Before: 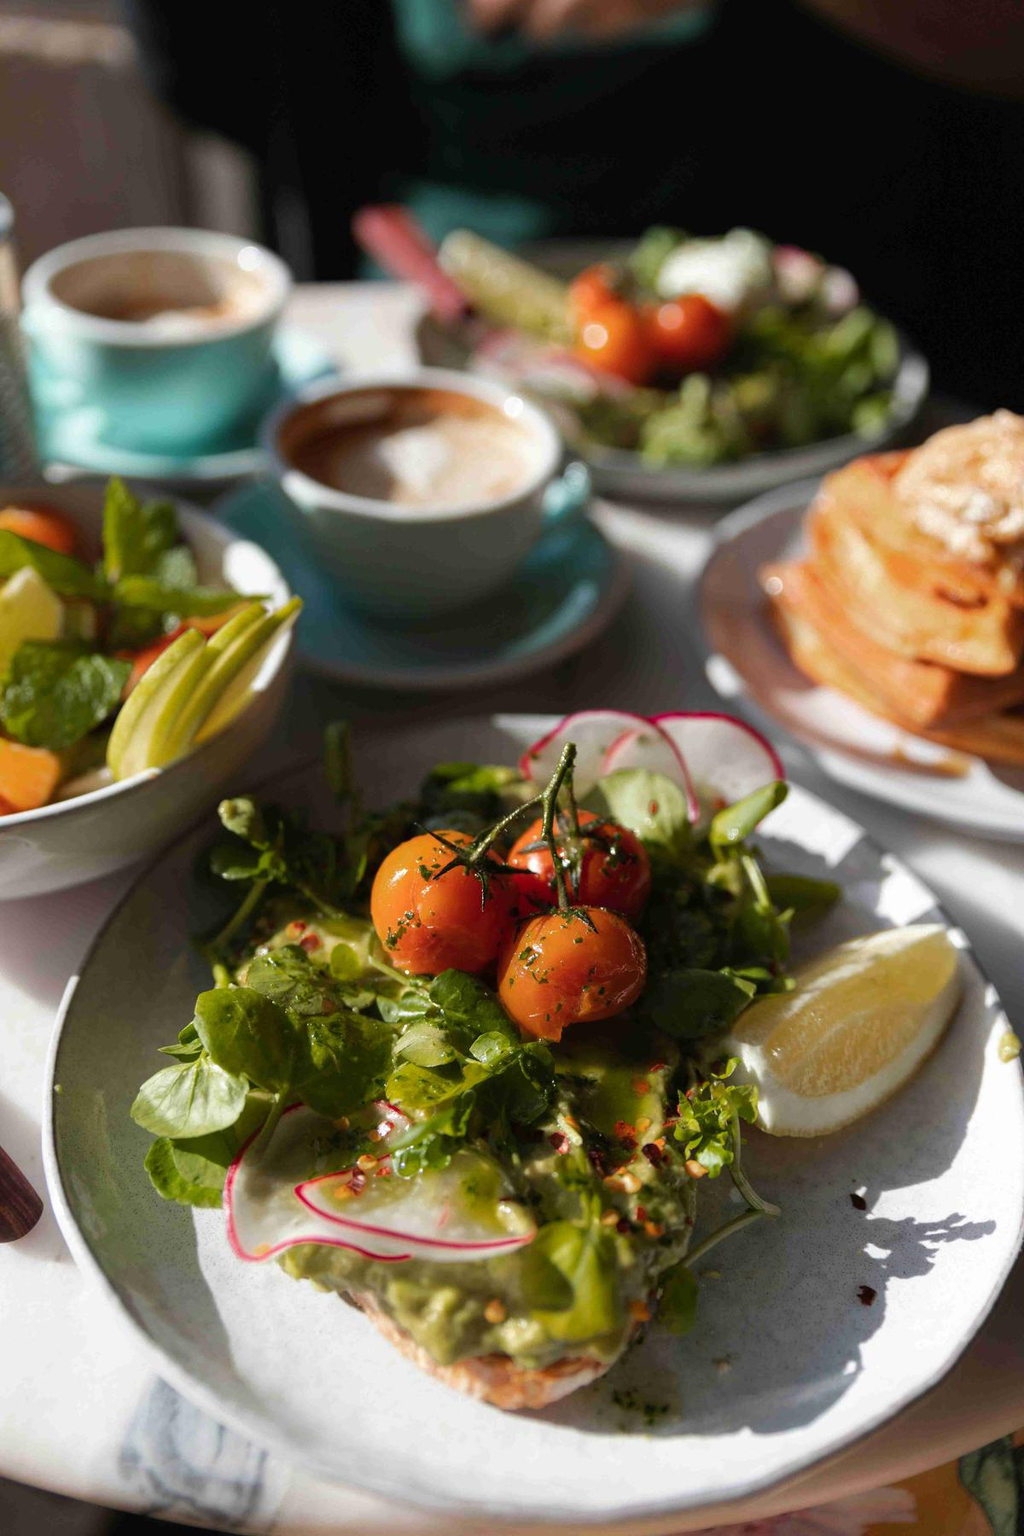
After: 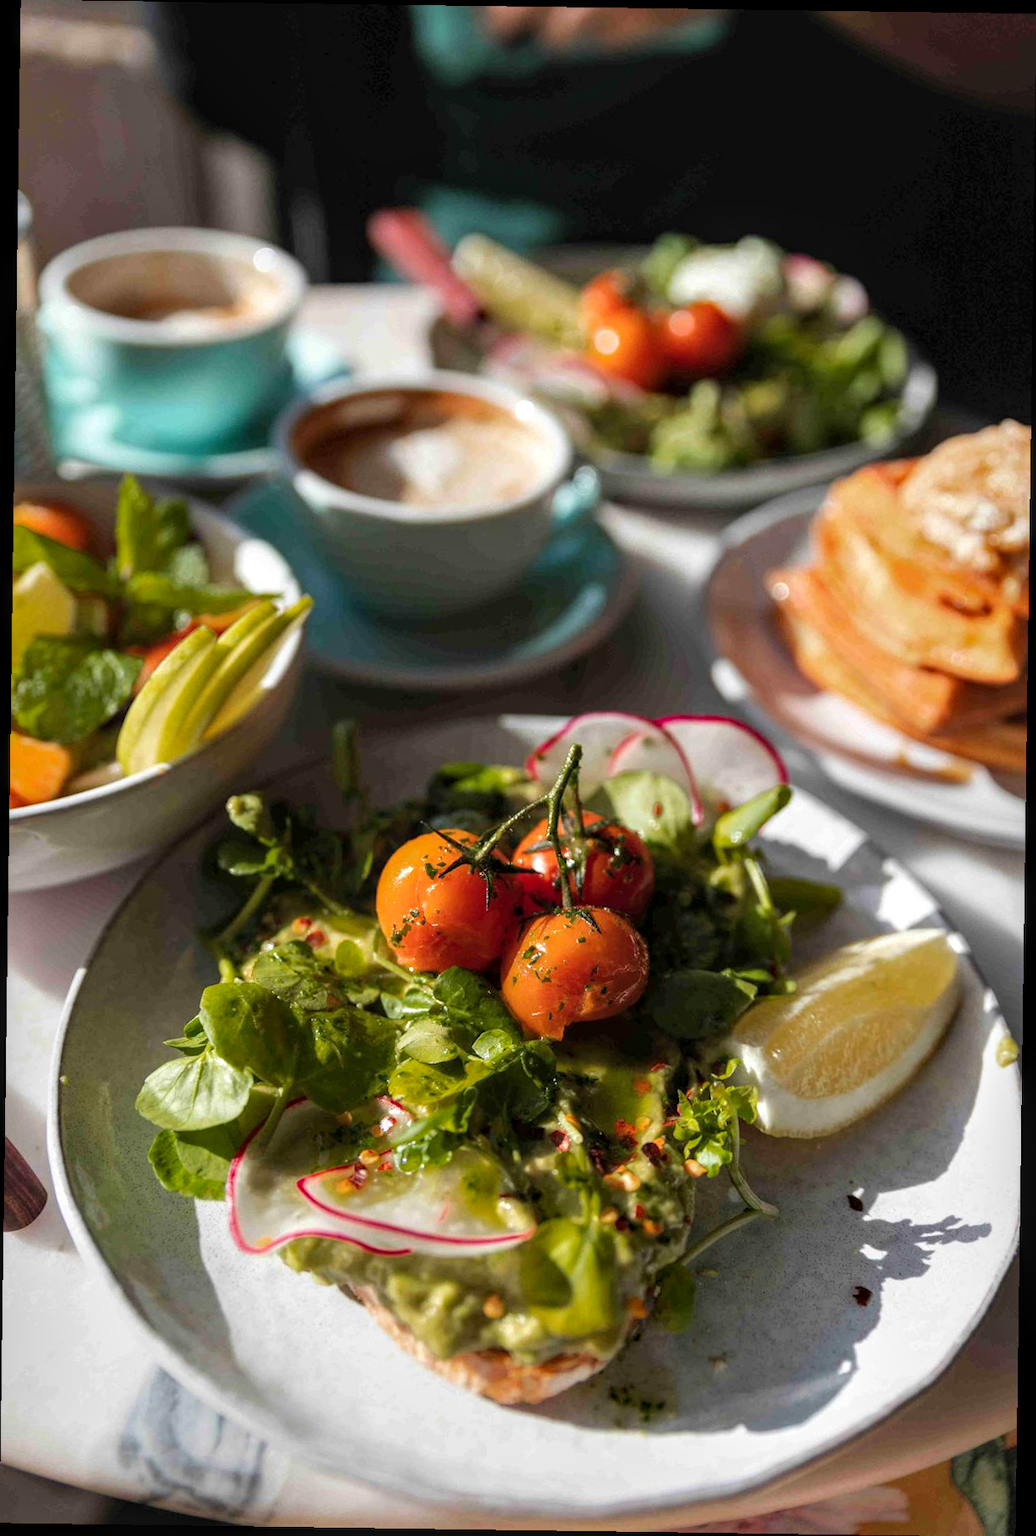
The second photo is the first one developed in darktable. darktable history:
contrast brightness saturation: contrast 0.03, brightness 0.06, saturation 0.13
local contrast: detail 130%
rotate and perspective: rotation 0.8°, automatic cropping off
